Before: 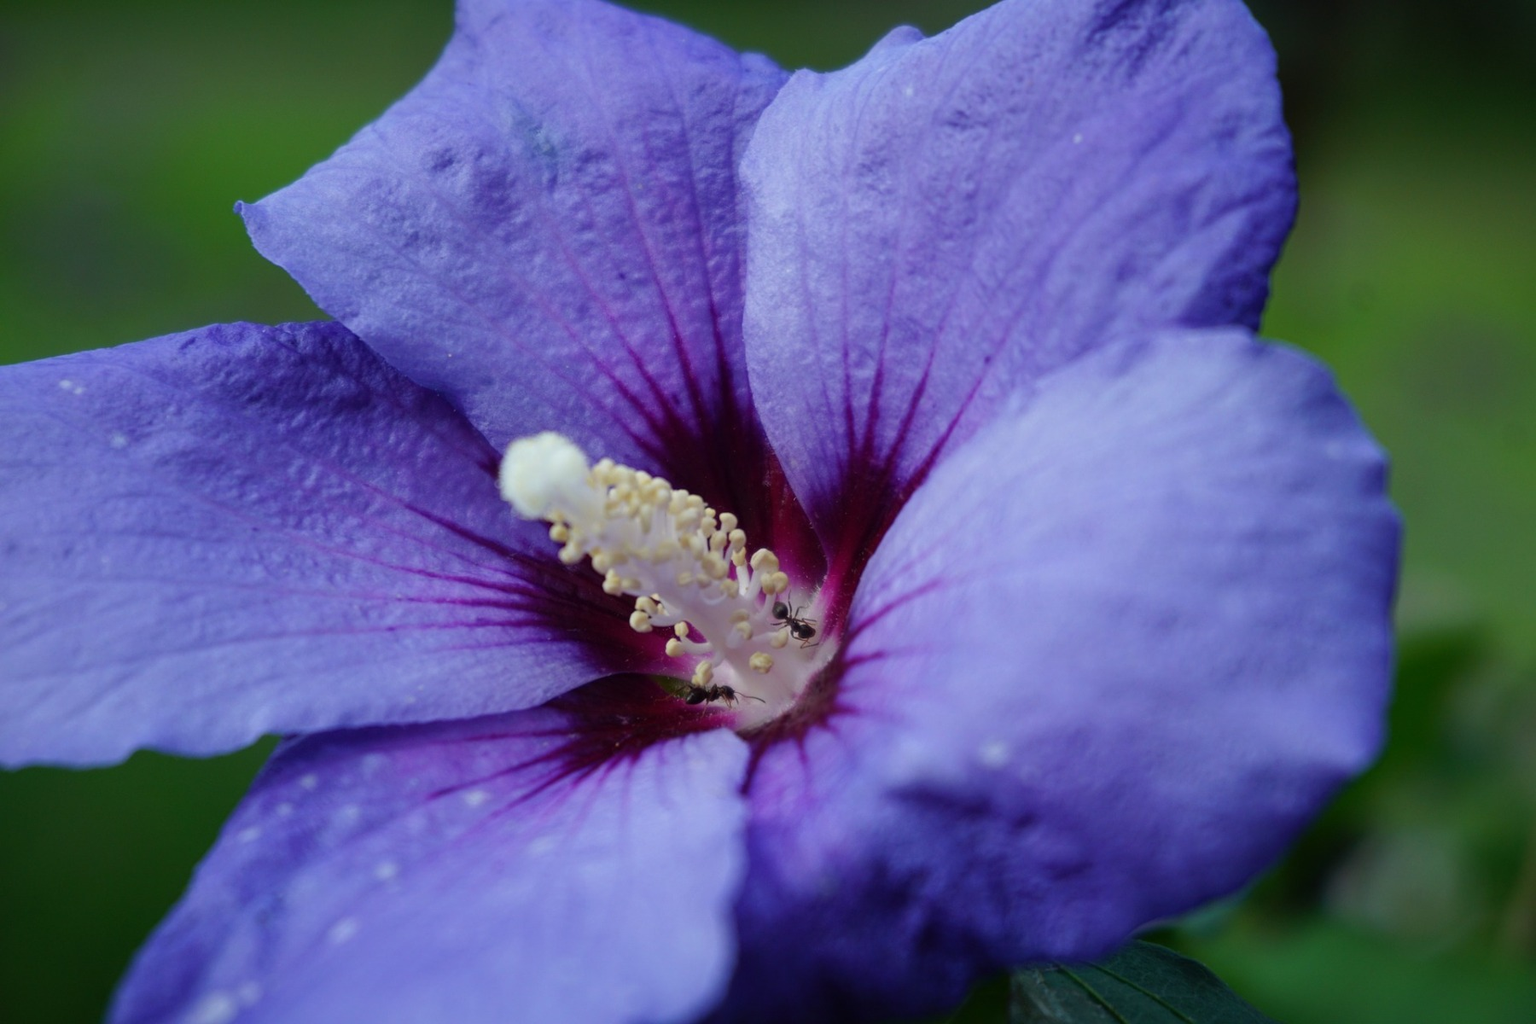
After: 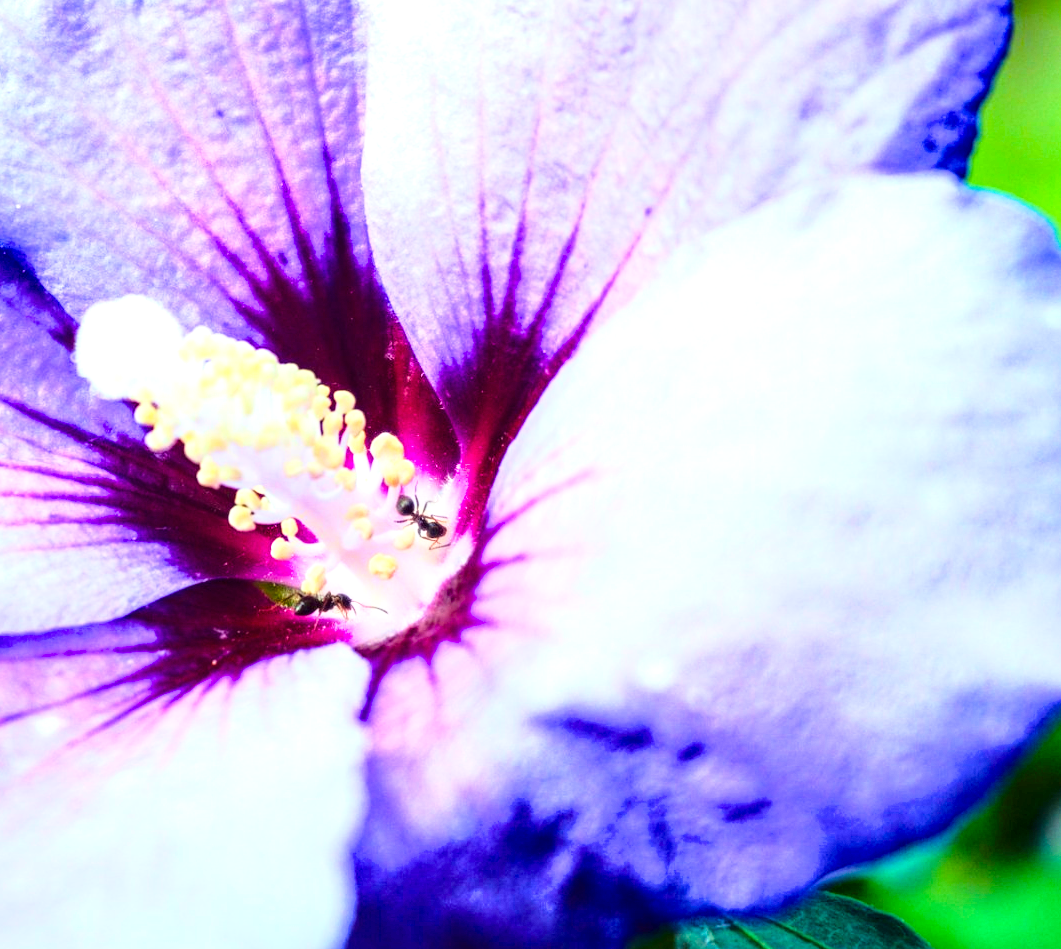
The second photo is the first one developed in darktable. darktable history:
crop and rotate: left 28.326%, top 17.508%, right 12.684%, bottom 3.357%
color correction: highlights a* -7.81, highlights b* 3.44
contrast brightness saturation: contrast 0.049
exposure: black level correction 0, exposure 1.744 EV, compensate highlight preservation false
velvia: strength 51.34%, mid-tones bias 0.509
base curve: curves: ch0 [(0, 0) (0.028, 0.03) (0.121, 0.232) (0.46, 0.748) (0.859, 0.968) (1, 1)]
local contrast: detail 144%
